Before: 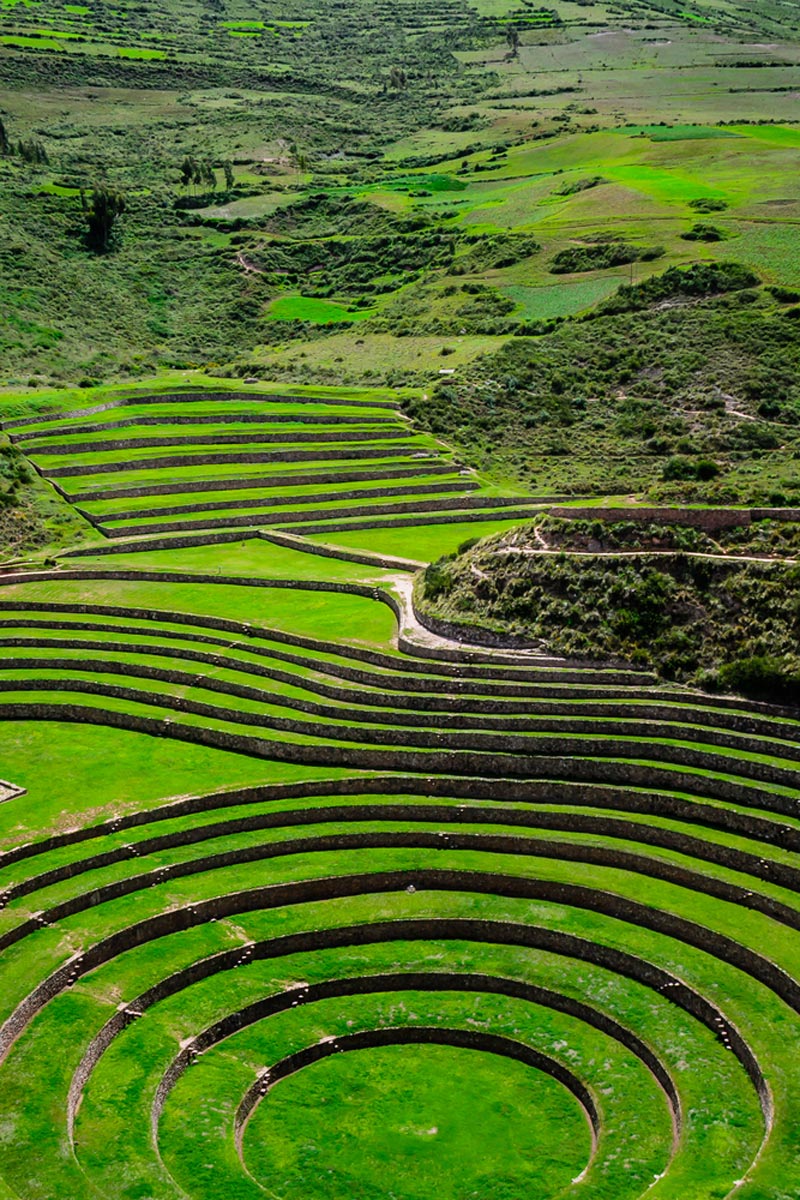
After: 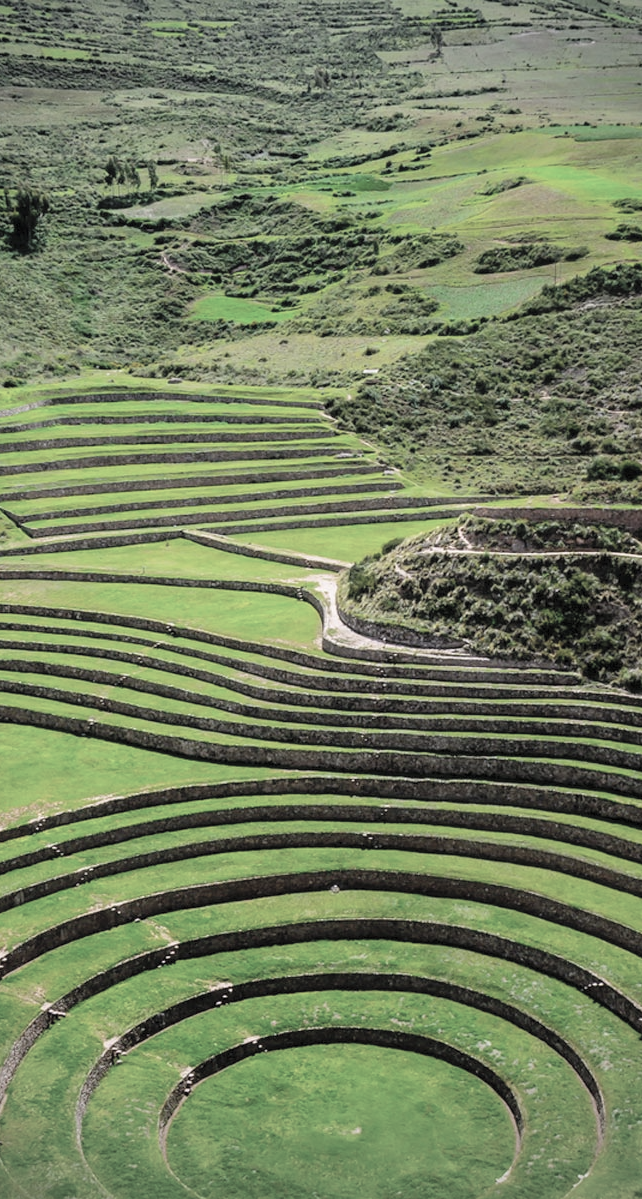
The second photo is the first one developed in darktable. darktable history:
crop and rotate: left 9.544%, right 10.141%
vignetting: unbound false
contrast brightness saturation: brightness 0.182, saturation -0.486
